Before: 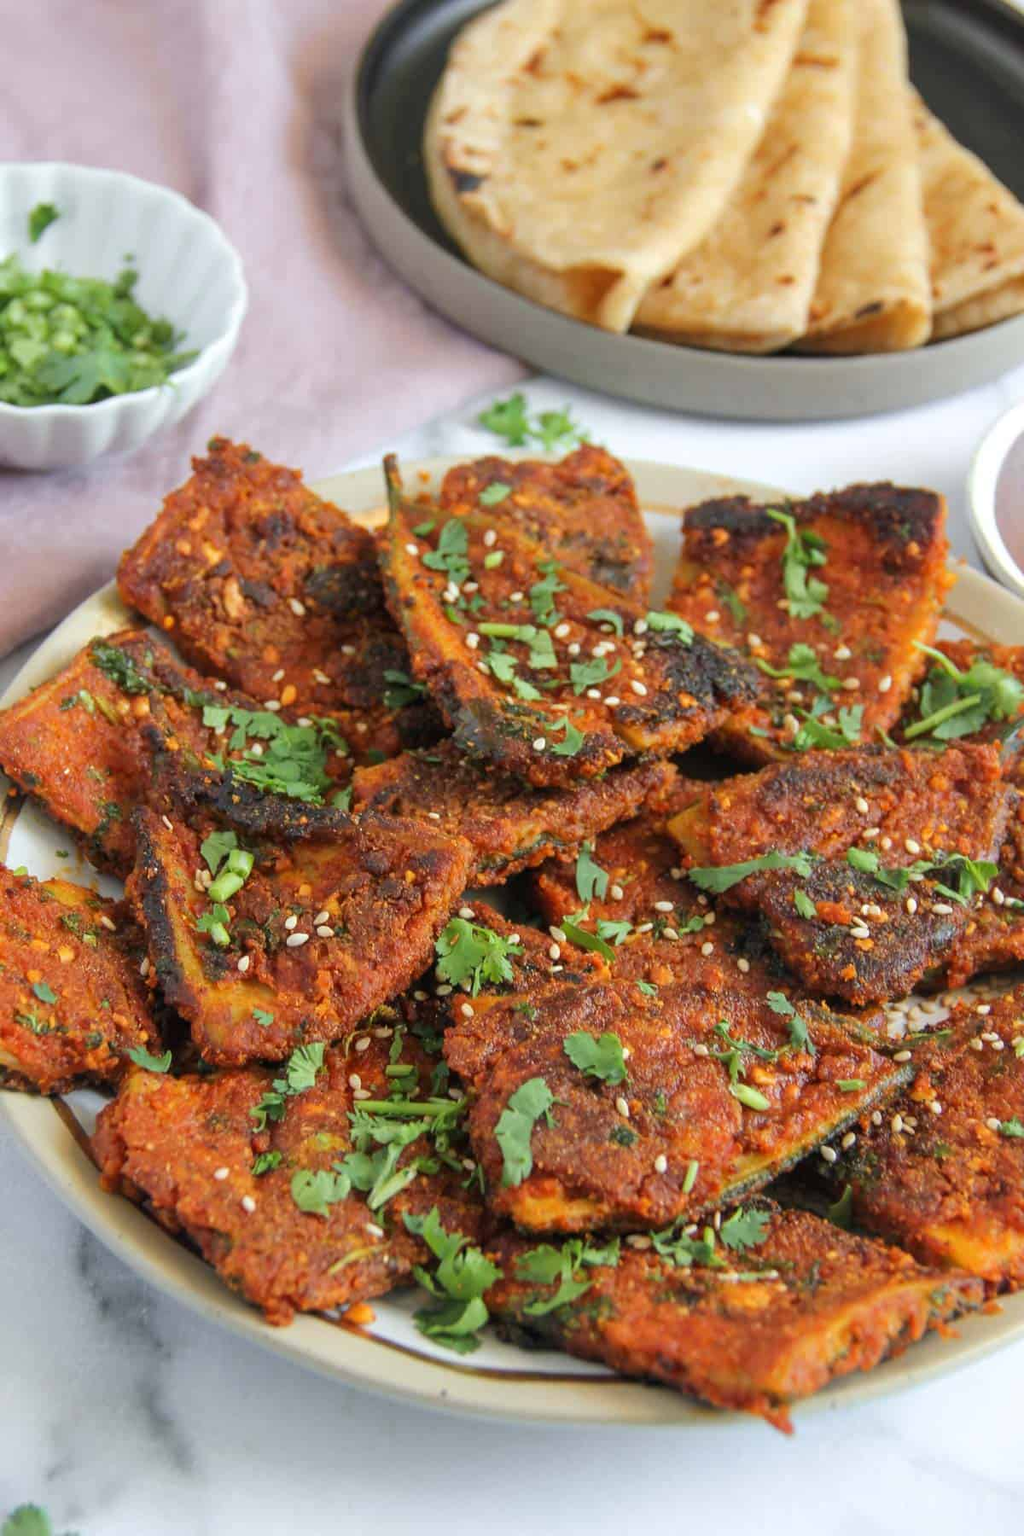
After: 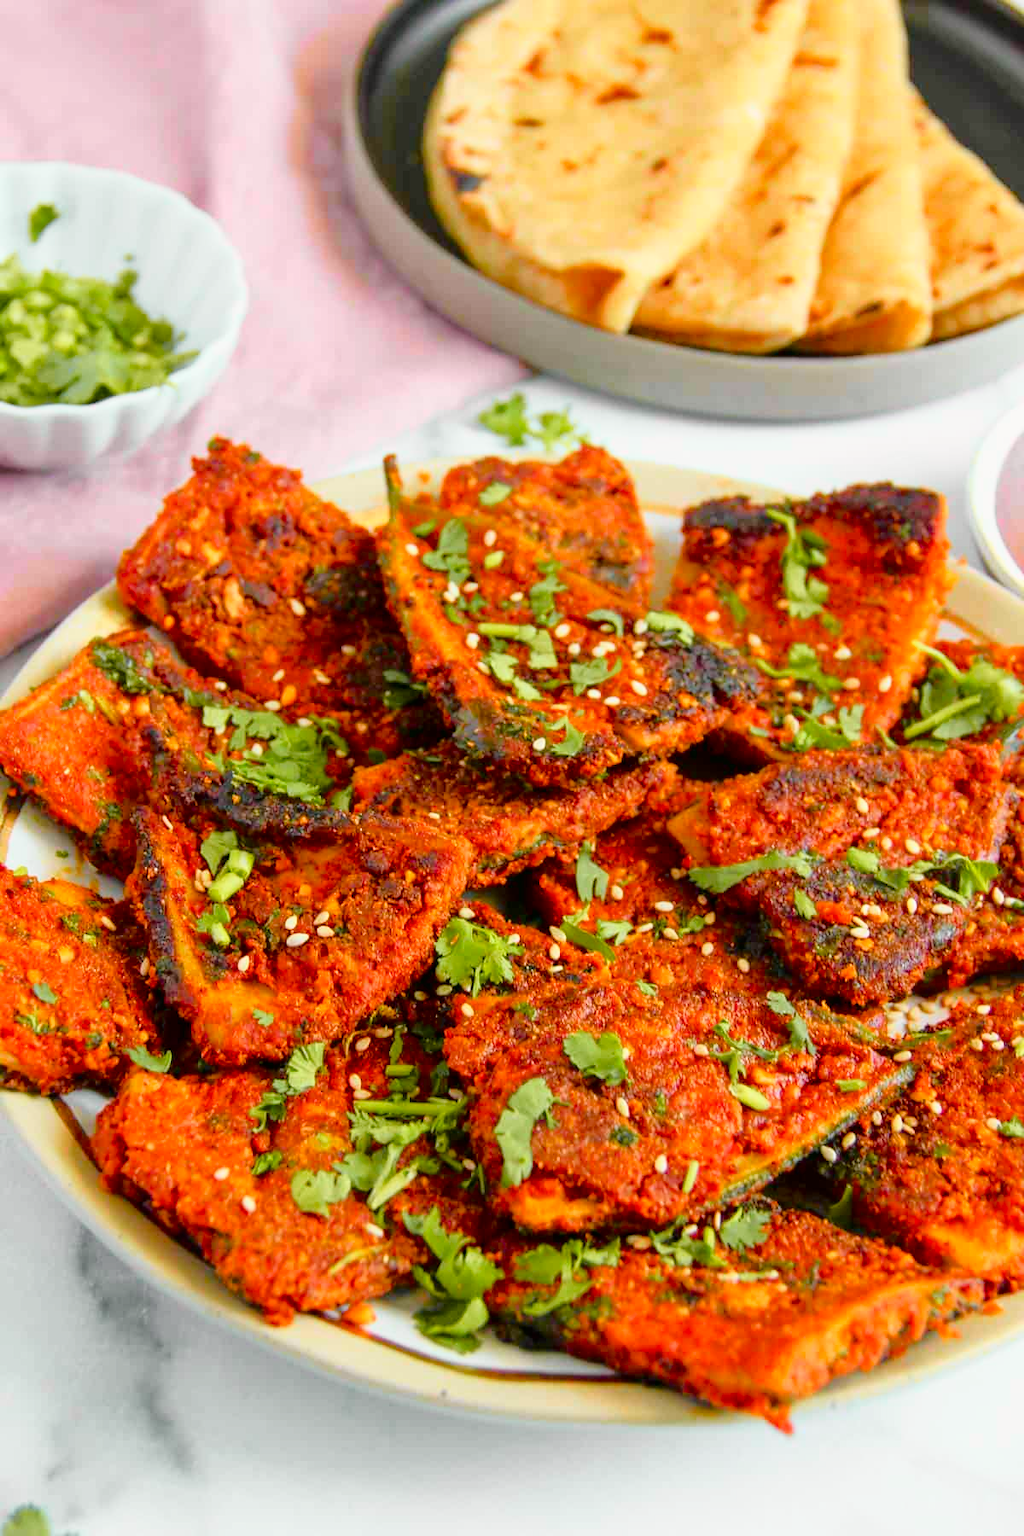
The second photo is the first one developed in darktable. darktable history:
tone curve: curves: ch0 [(0, 0) (0.062, 0.023) (0.168, 0.142) (0.359, 0.44) (0.469, 0.544) (0.634, 0.722) (0.839, 0.909) (0.998, 0.978)]; ch1 [(0, 0) (0.437, 0.453) (0.472, 0.47) (0.502, 0.504) (0.527, 0.546) (0.568, 0.619) (0.608, 0.665) (0.669, 0.748) (0.859, 0.899) (1, 1)]; ch2 [(0, 0) (0.33, 0.301) (0.421, 0.443) (0.473, 0.501) (0.504, 0.504) (0.535, 0.564) (0.575, 0.625) (0.608, 0.676) (1, 1)], color space Lab, independent channels, preserve colors none
color balance rgb: perceptual saturation grading › global saturation 20%, perceptual saturation grading › highlights -25%, perceptual saturation grading › shadows 50%
